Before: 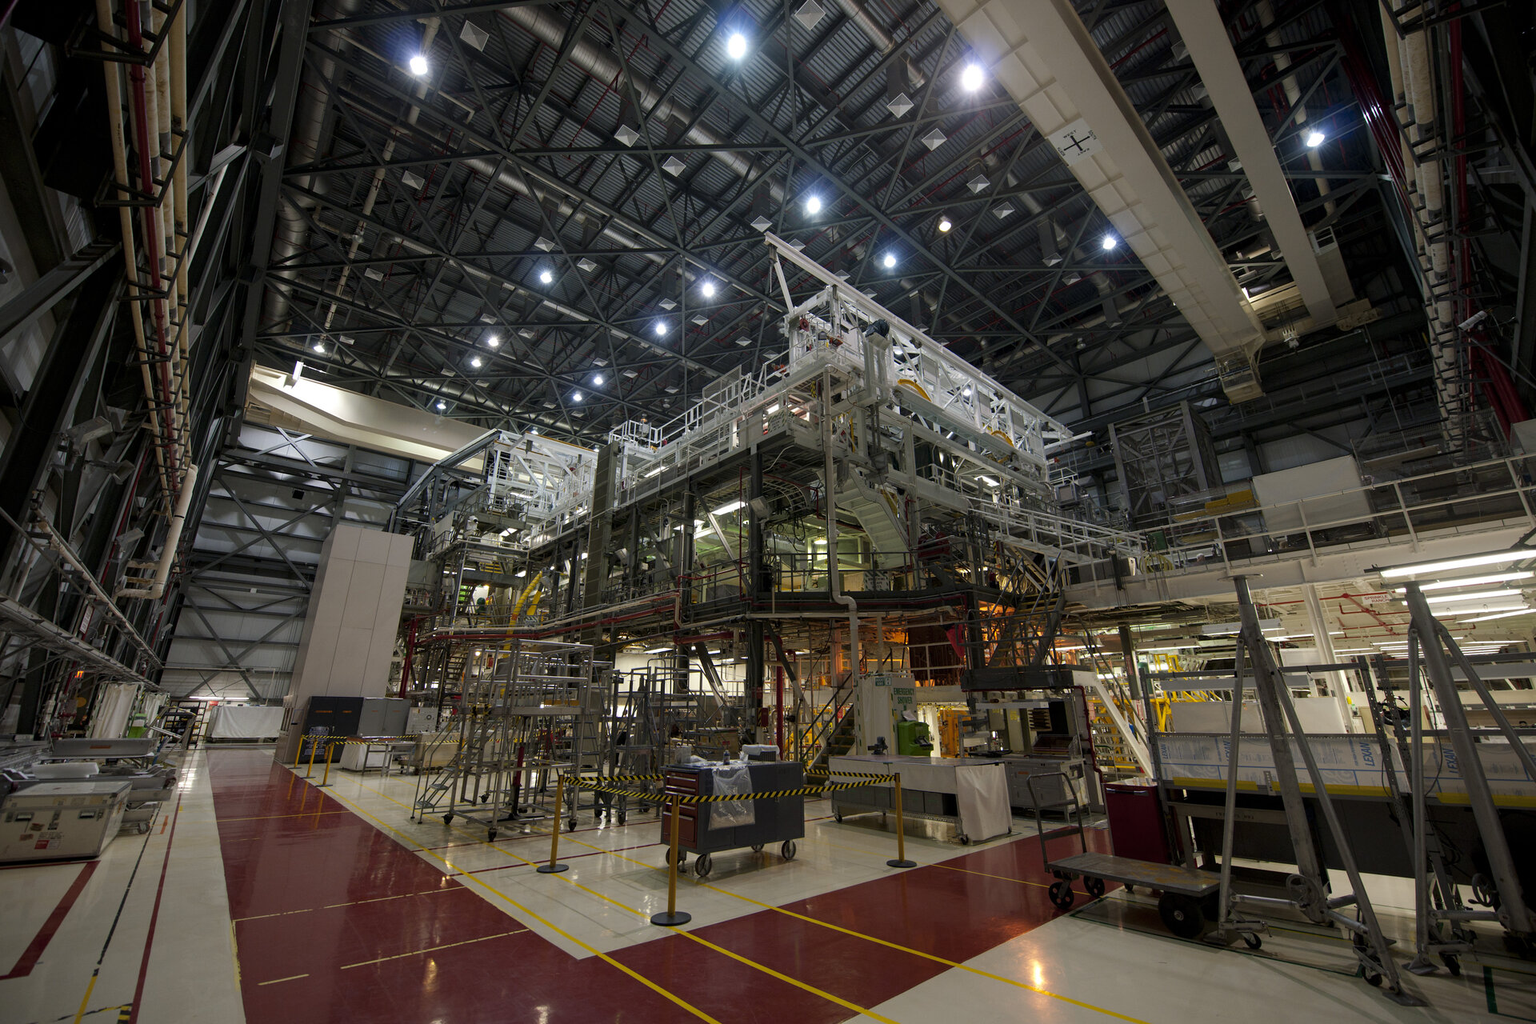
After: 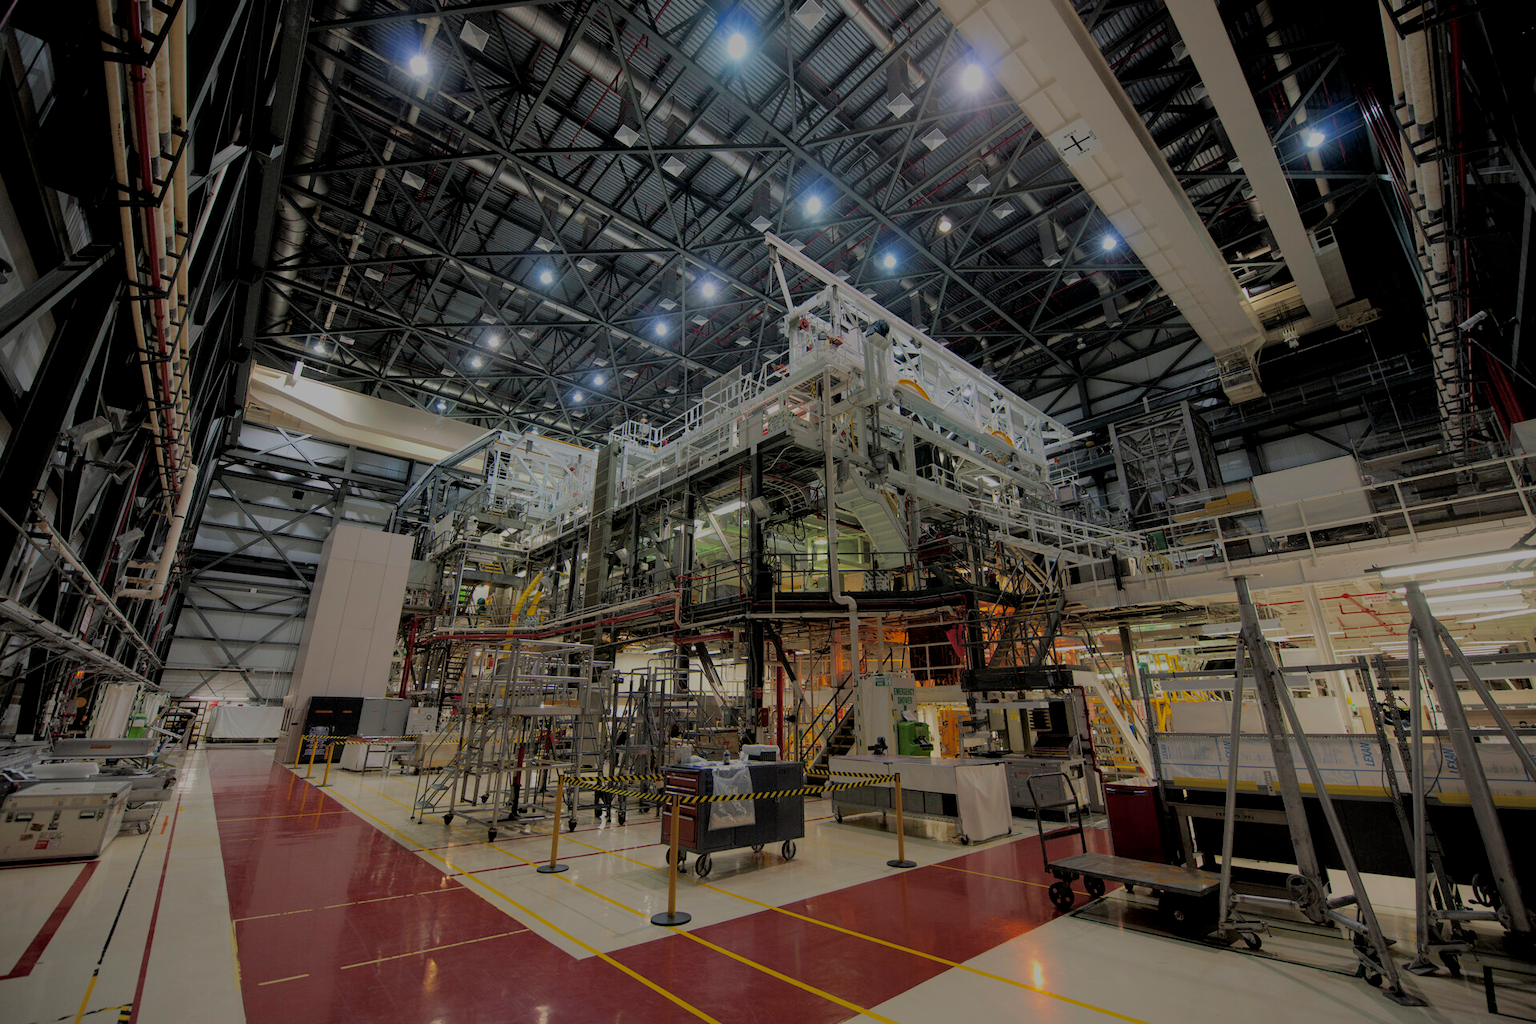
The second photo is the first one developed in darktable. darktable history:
filmic rgb: black relative exposure -7.96 EV, white relative exposure 8.01 EV, threshold 3 EV, target black luminance 0%, hardness 2.41, latitude 75.85%, contrast 0.571, shadows ↔ highlights balance 0.013%, color science v6 (2022), enable highlight reconstruction true
